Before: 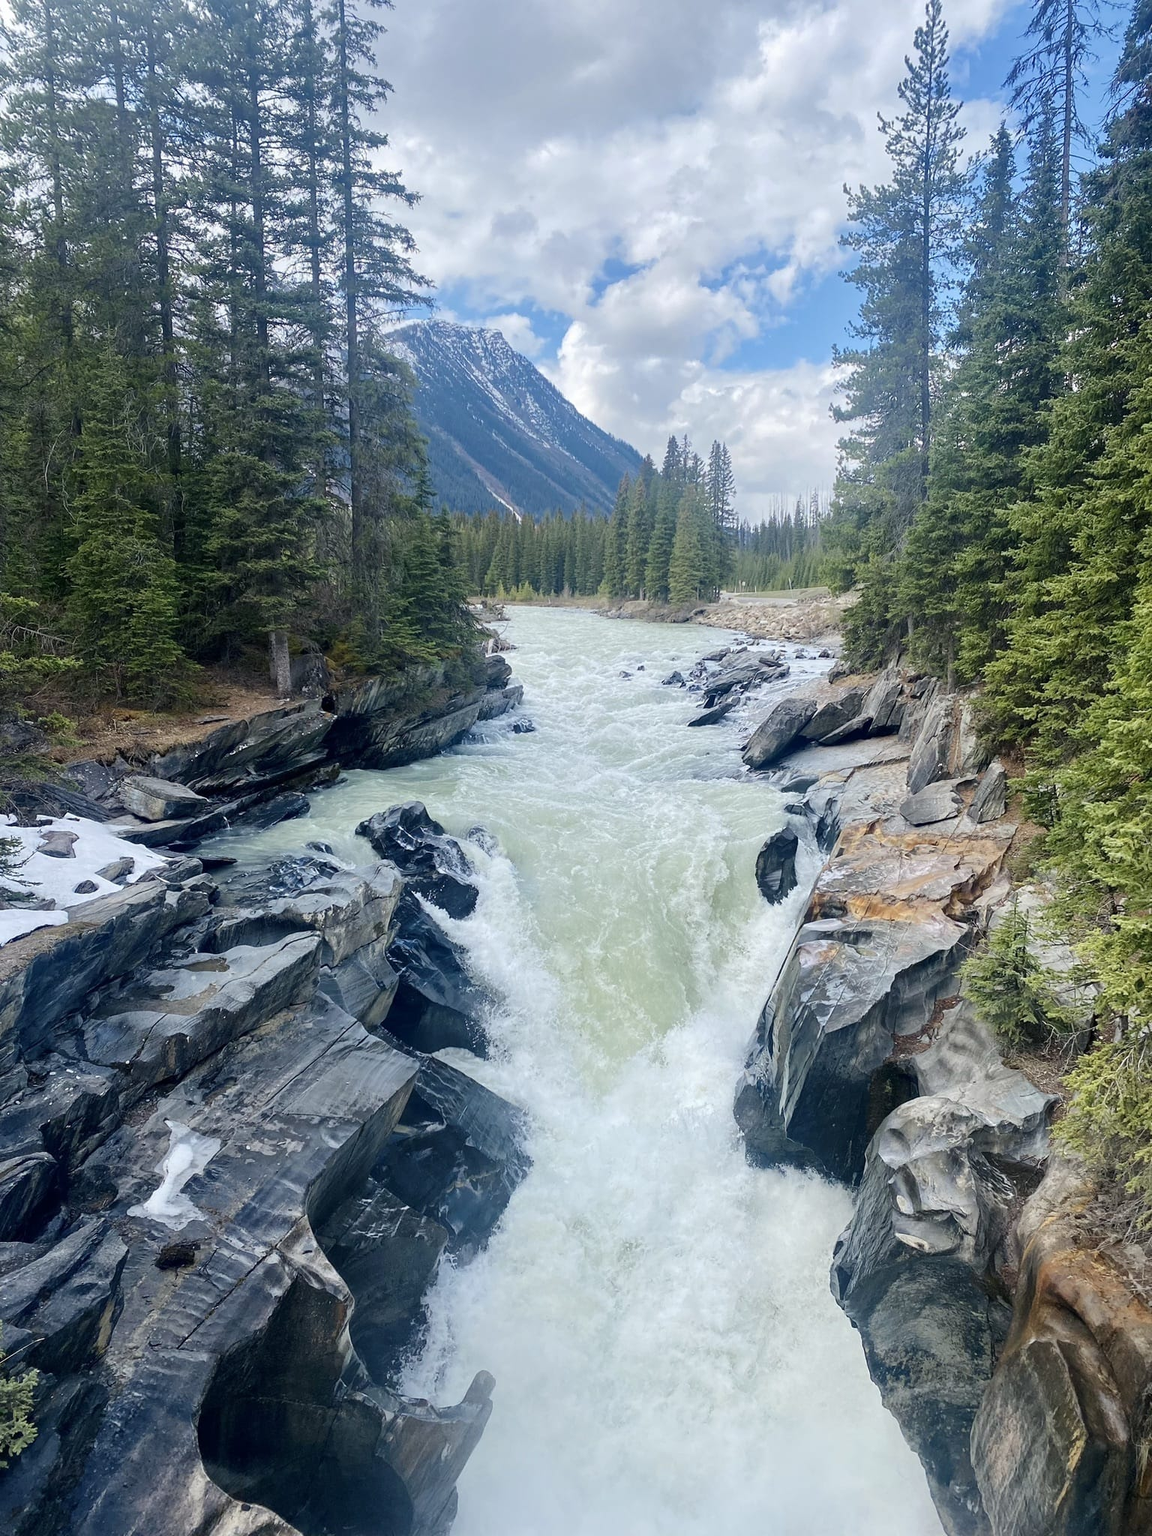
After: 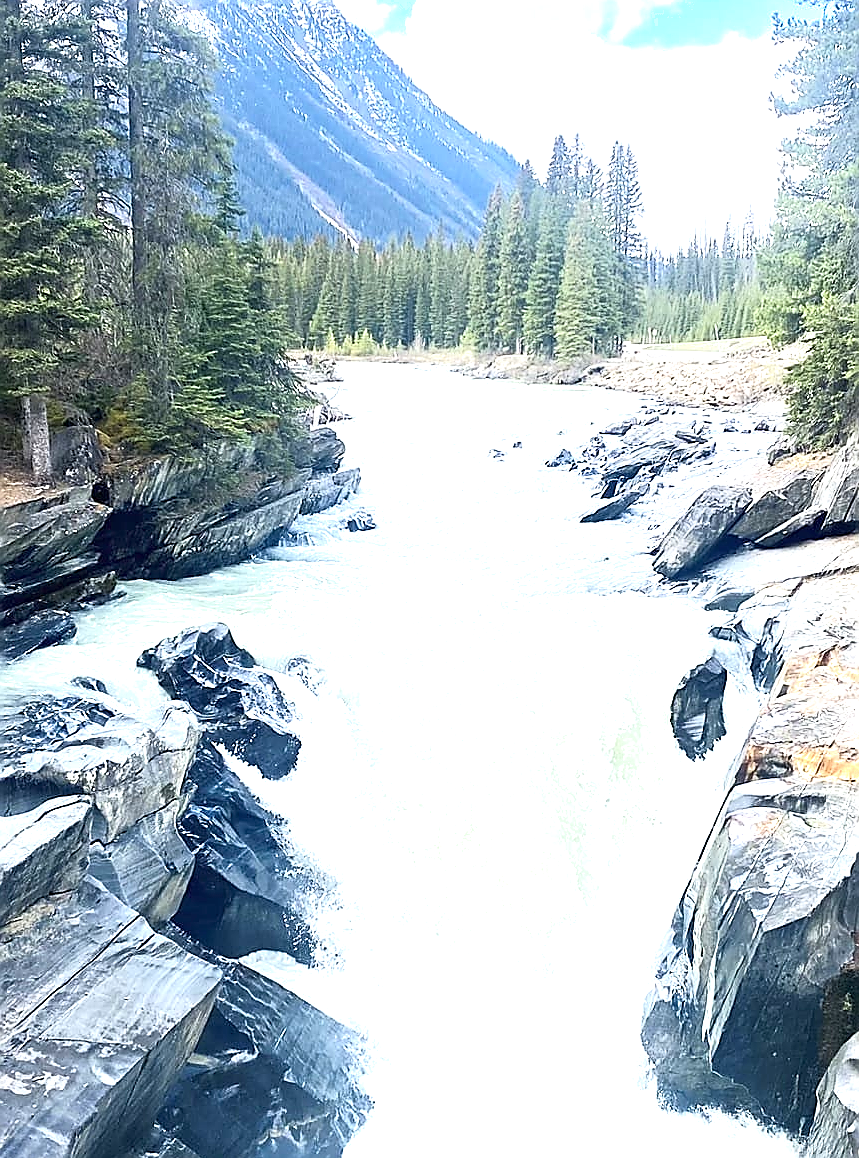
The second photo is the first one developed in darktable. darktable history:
crop and rotate: left 21.958%, top 21.788%, right 22.066%, bottom 21.624%
exposure: black level correction 0, exposure 1.376 EV, compensate exposure bias true, compensate highlight preservation false
shadows and highlights: shadows -0.201, highlights 38.03
sharpen: radius 1.377, amount 1.239, threshold 0.65
